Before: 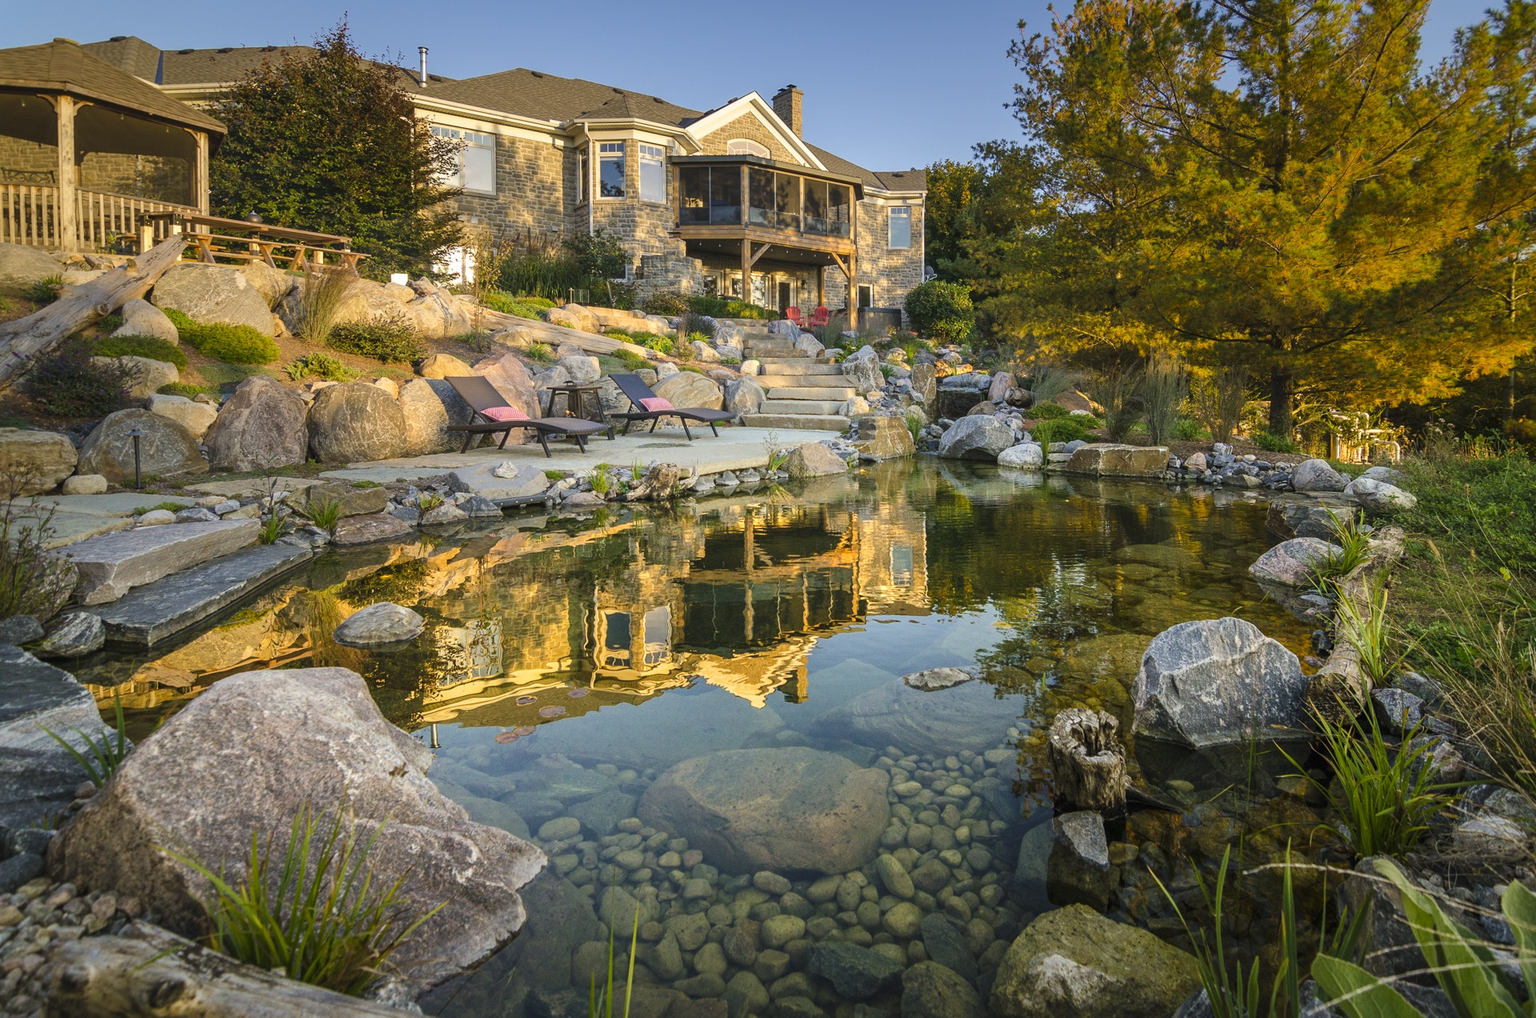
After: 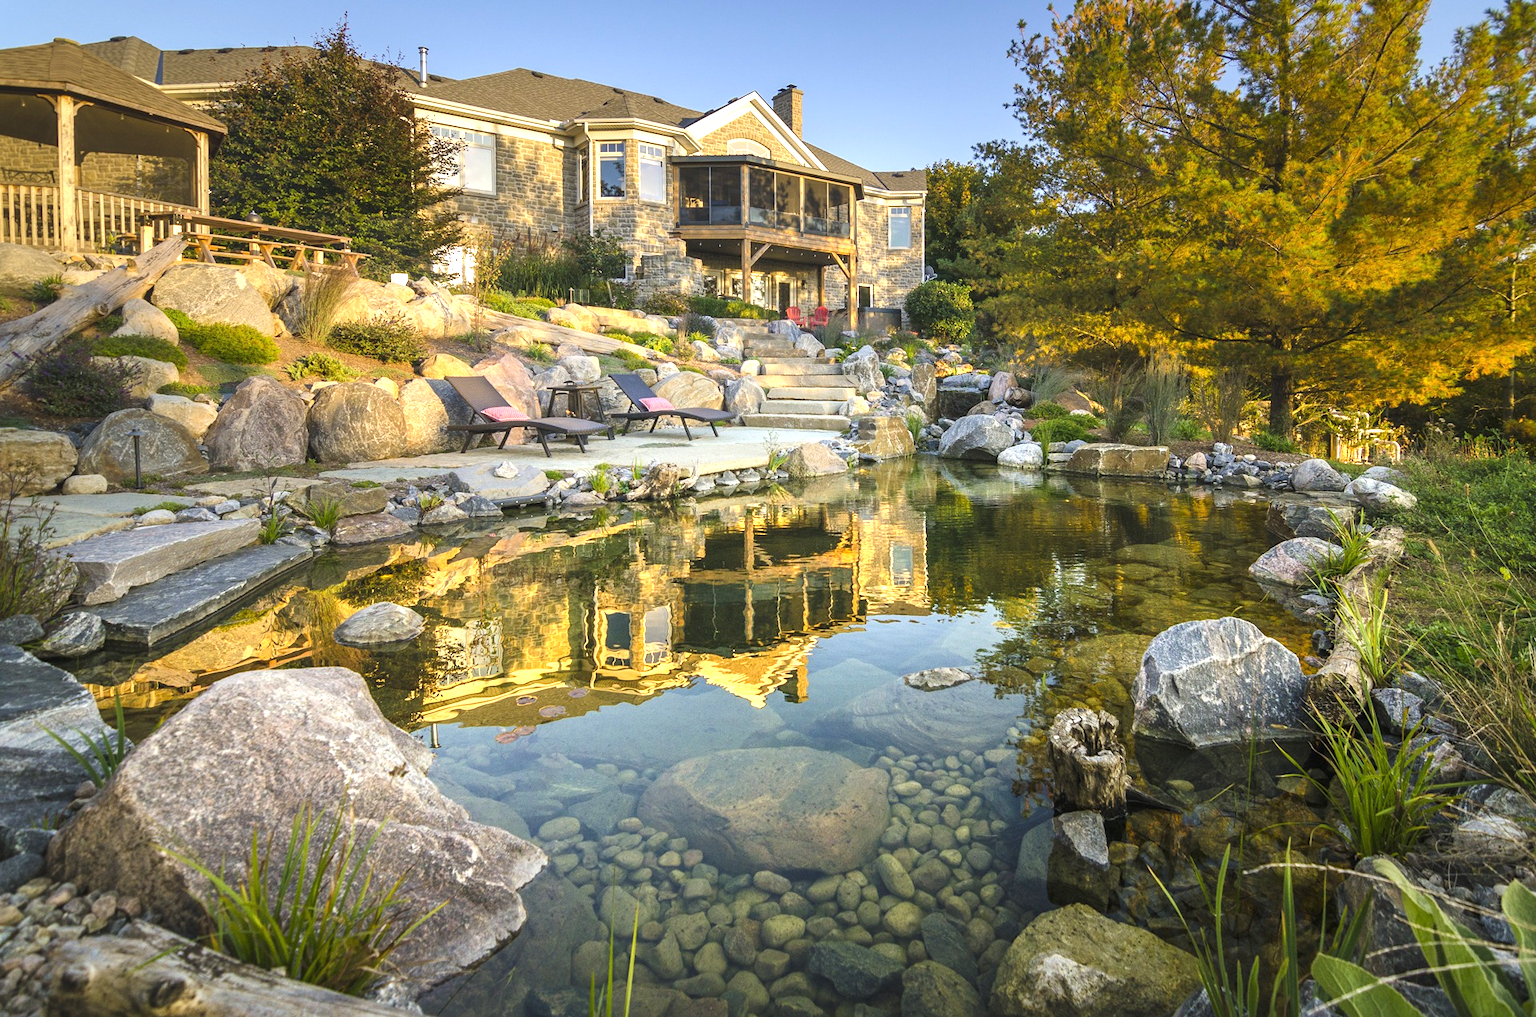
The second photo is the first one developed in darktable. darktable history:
exposure: black level correction 0, exposure 0.697 EV, compensate highlight preservation false
